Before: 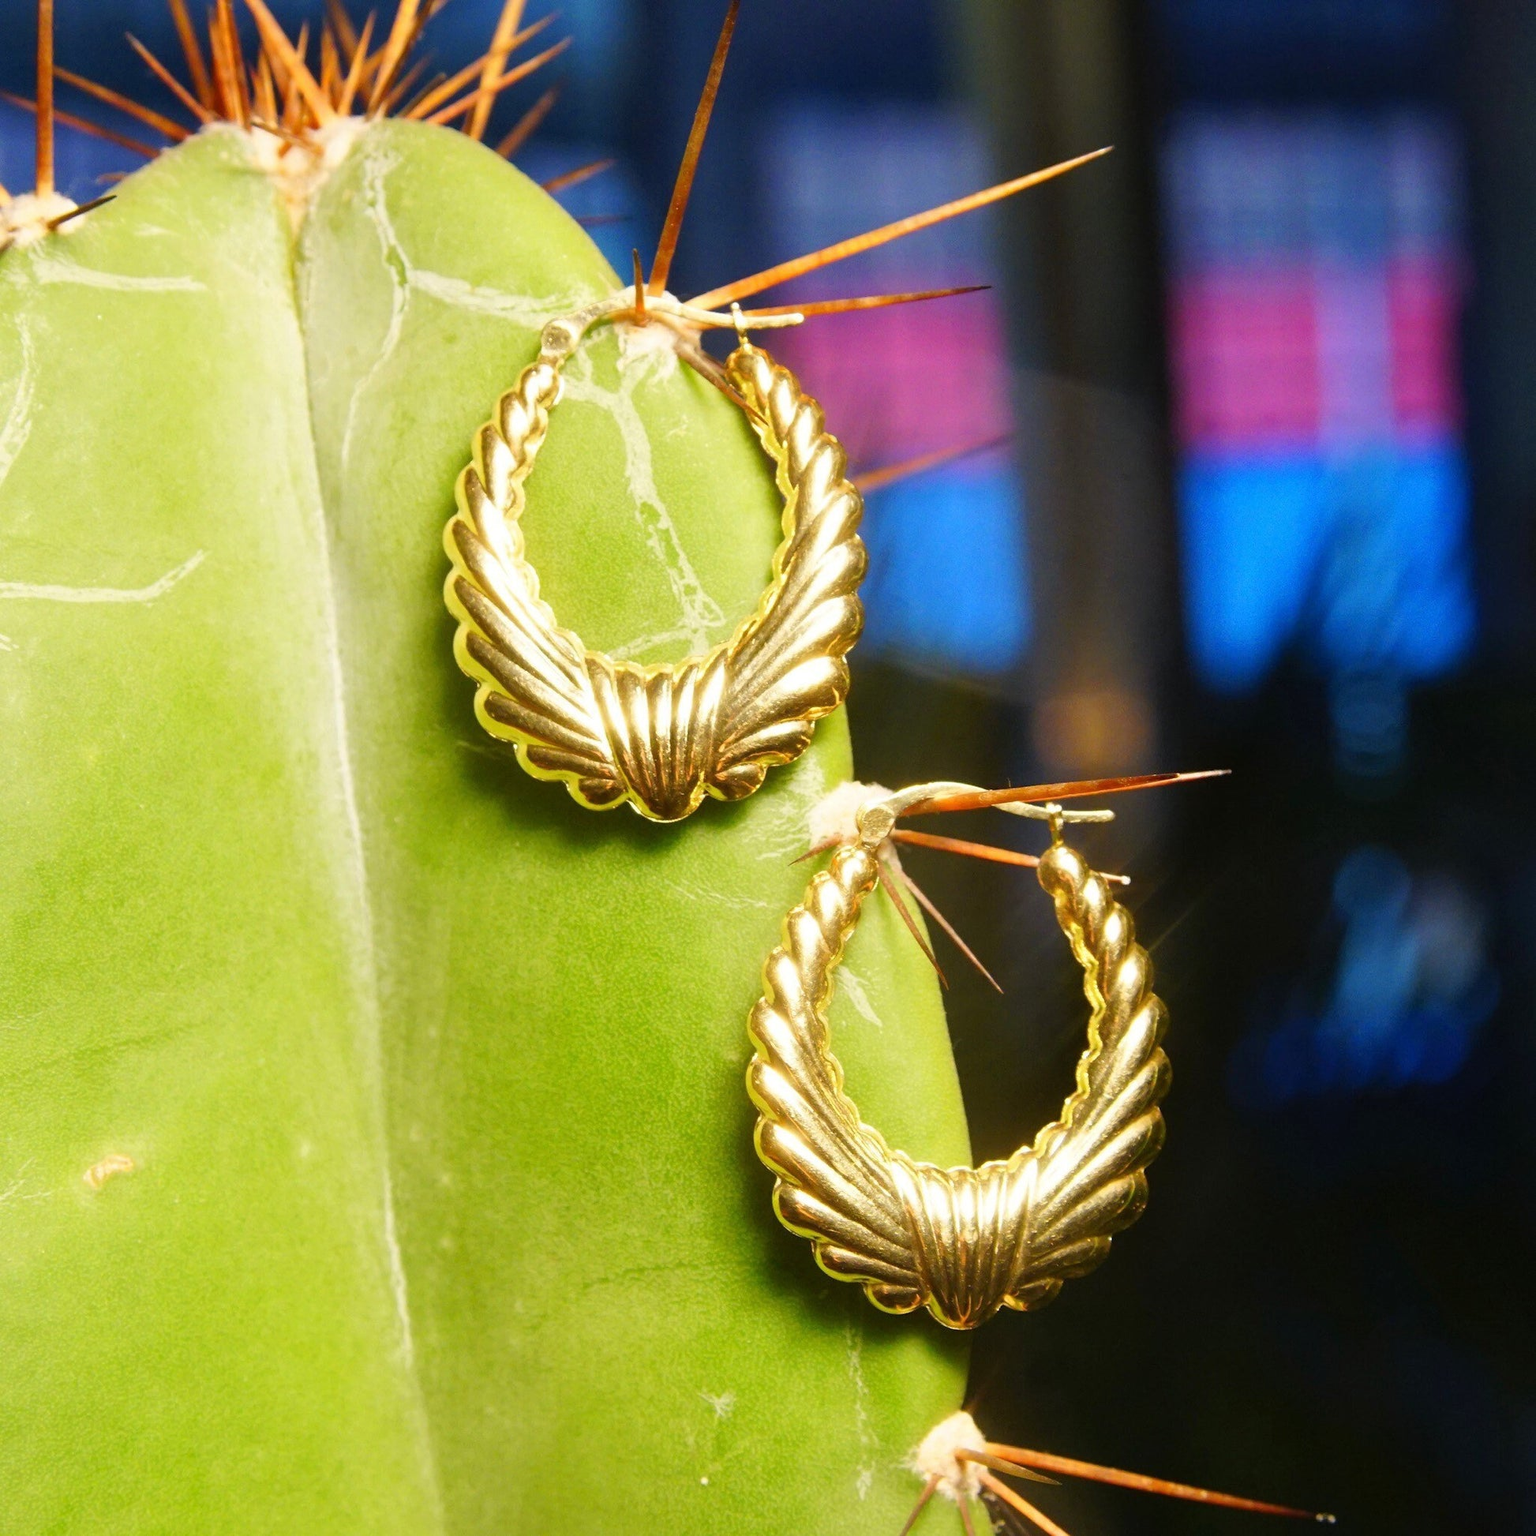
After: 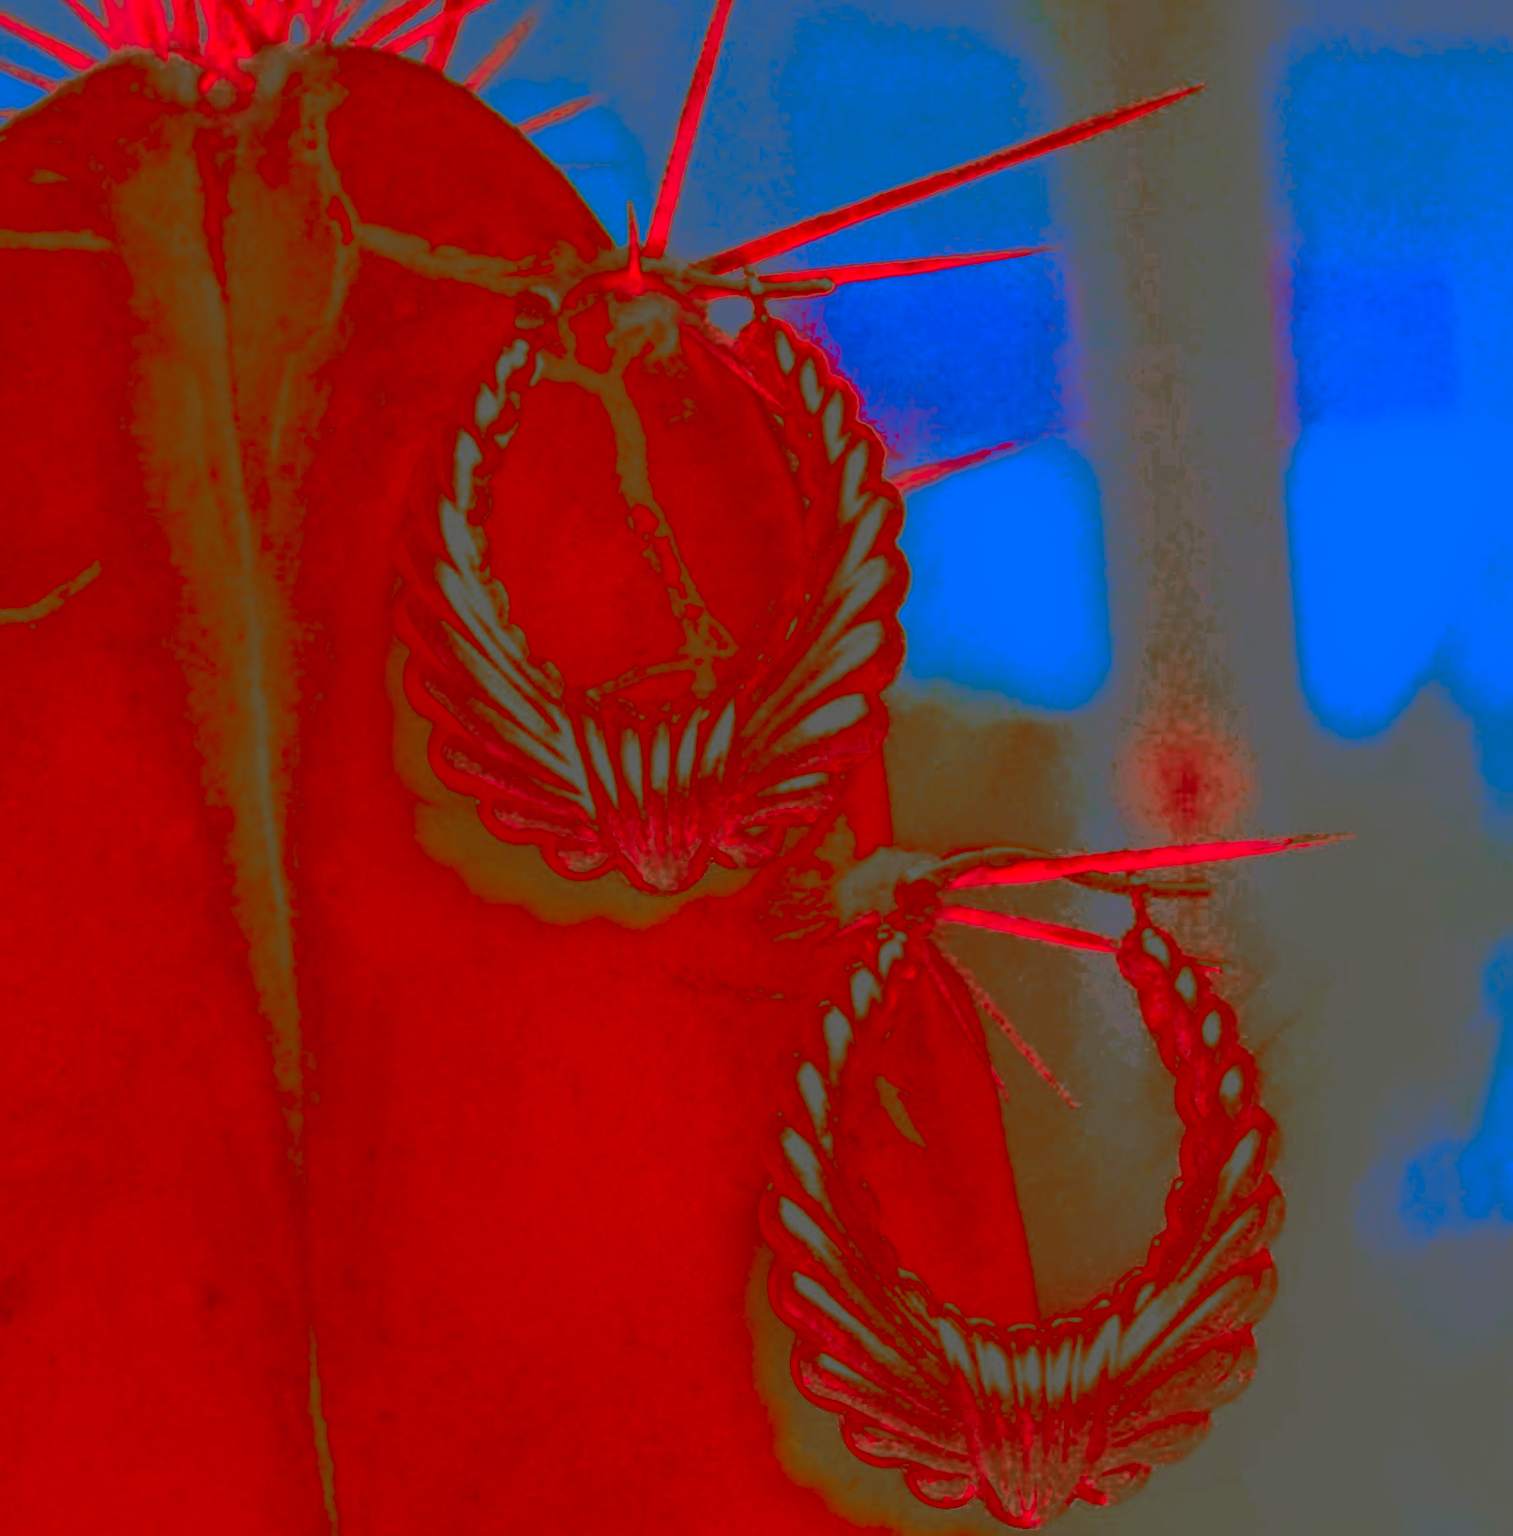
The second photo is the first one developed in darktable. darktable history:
color zones: curves: ch0 [(0.006, 0.385) (0.143, 0.563) (0.243, 0.321) (0.352, 0.464) (0.516, 0.456) (0.625, 0.5) (0.75, 0.5) (0.875, 0.5)]; ch1 [(0, 0.5) (0.134, 0.504) (0.246, 0.463) (0.421, 0.515) (0.5, 0.56) (0.625, 0.5) (0.75, 0.5) (0.875, 0.5)]; ch2 [(0, 0.5) (0.131, 0.426) (0.307, 0.289) (0.38, 0.188) (0.513, 0.216) (0.625, 0.548) (0.75, 0.468) (0.838, 0.396) (0.971, 0.311)]
white balance: red 1, blue 1
contrast brightness saturation: contrast -0.99, brightness -0.17, saturation 0.75
rotate and perspective: rotation 0.226°, lens shift (vertical) -0.042, crop left 0.023, crop right 0.982, crop top 0.006, crop bottom 0.994
sharpen: on, module defaults
crop and rotate: left 7.196%, top 4.574%, right 10.605%, bottom 13.178%
bloom: size 5%, threshold 95%, strength 15%
